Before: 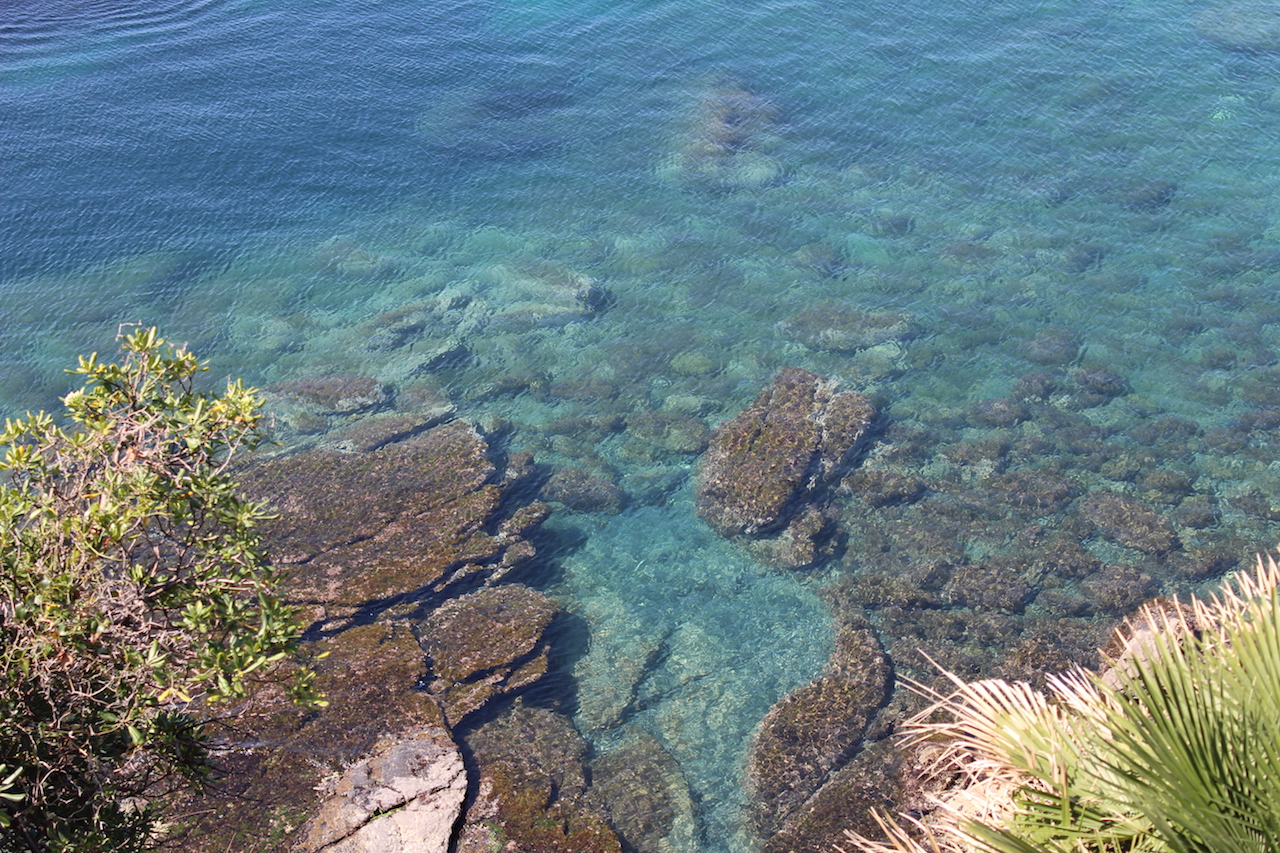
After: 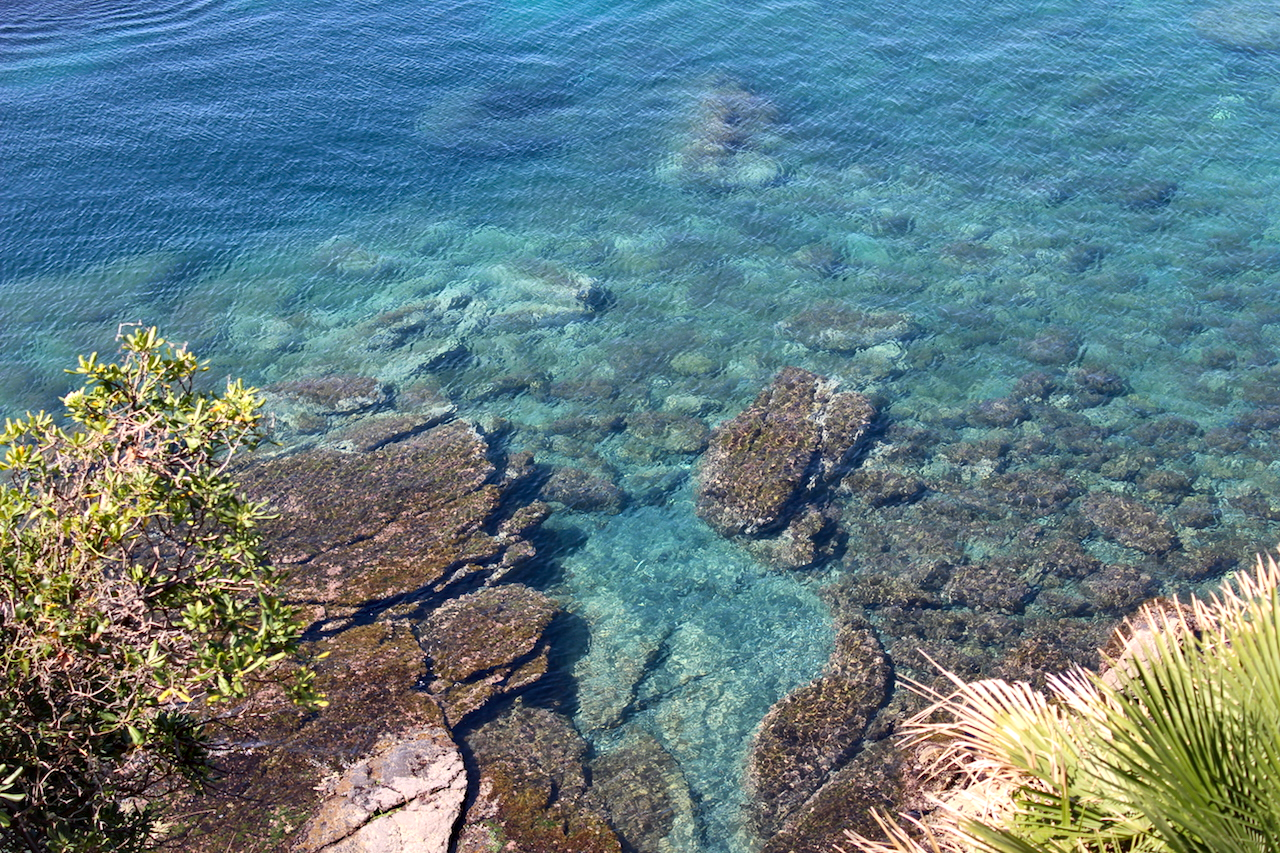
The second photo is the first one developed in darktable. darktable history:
contrast brightness saturation: contrast 0.079, saturation 0.203
exposure: compensate highlight preservation false
local contrast: mode bilateral grid, contrast 26, coarseness 59, detail 151%, midtone range 0.2
